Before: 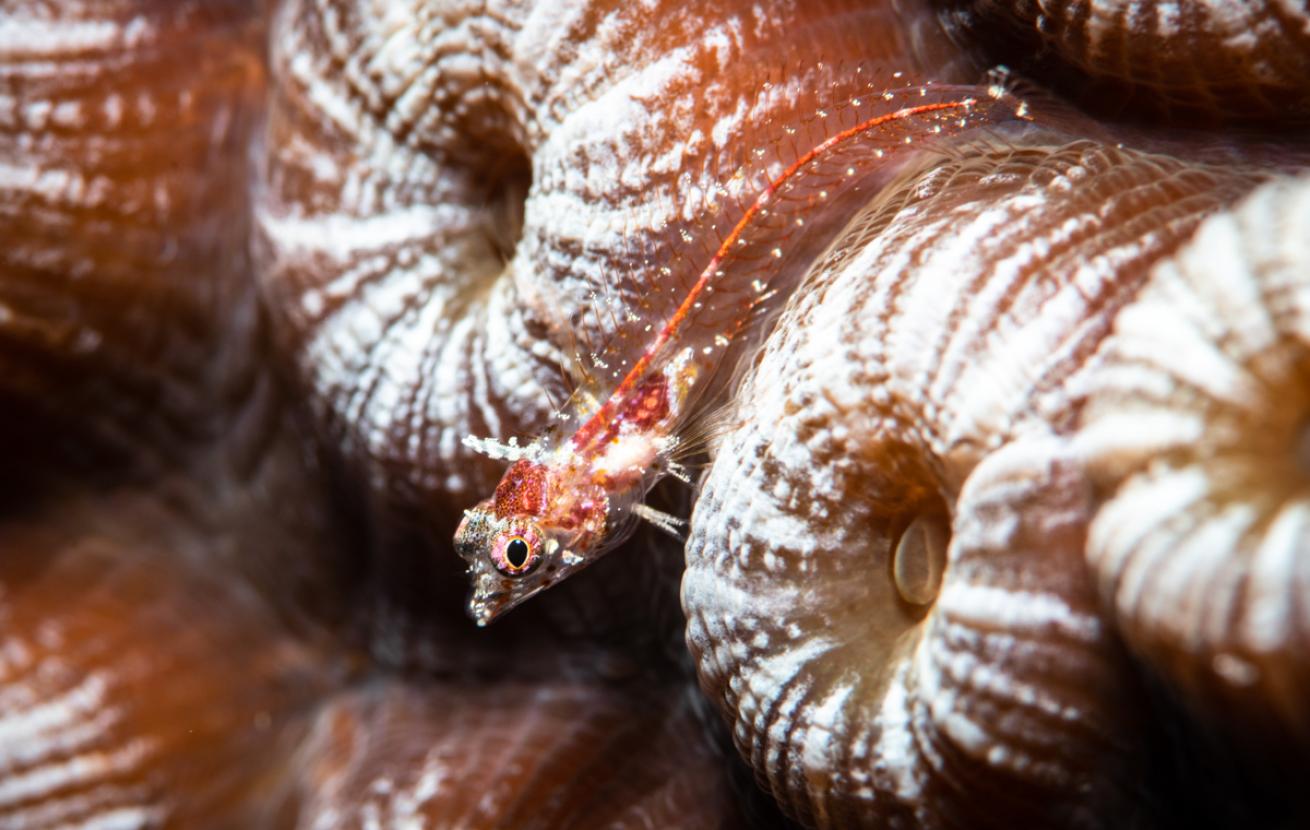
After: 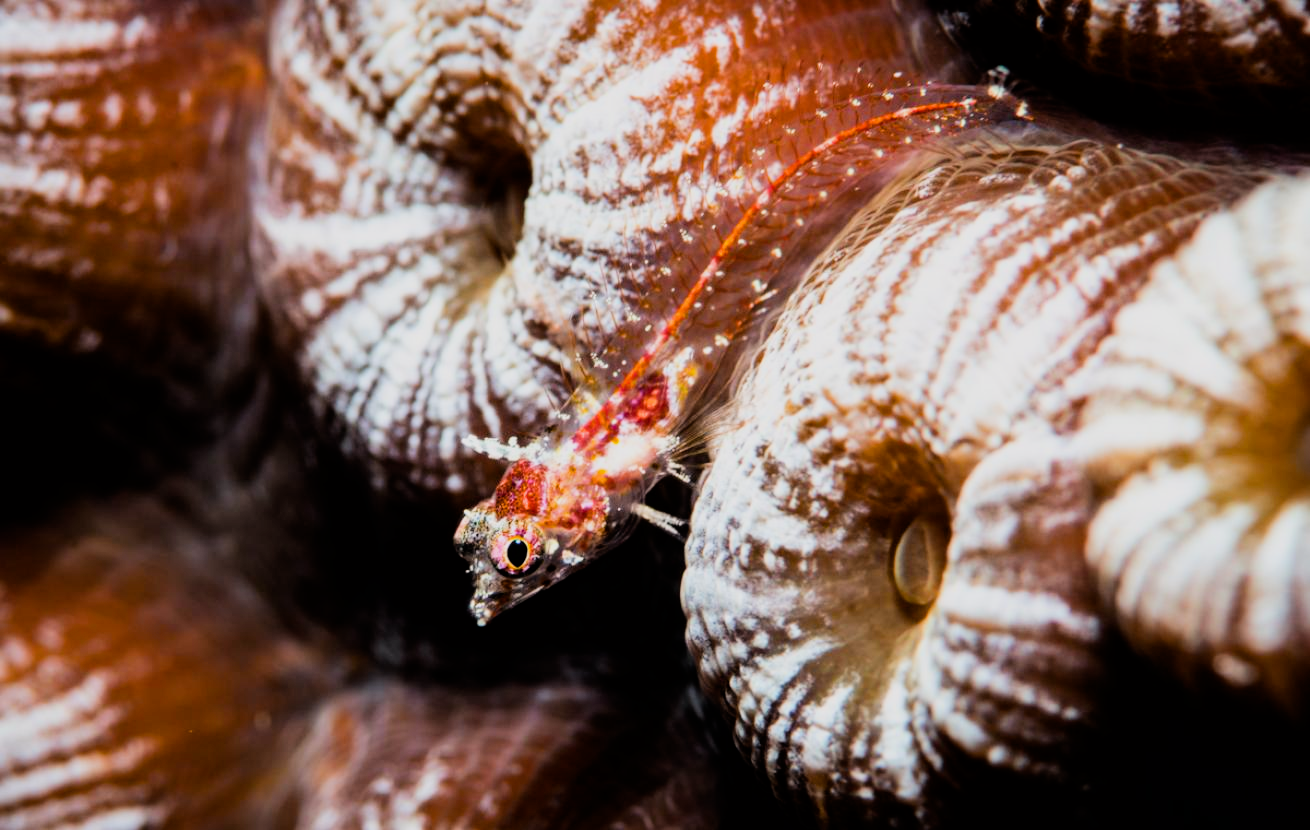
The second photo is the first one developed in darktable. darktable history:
filmic rgb: black relative exposure -5.05 EV, white relative exposure 3.97 EV, hardness 2.9, contrast 1.3, highlights saturation mix -29.69%
color balance rgb: shadows lift › chroma 1.849%, shadows lift › hue 261.54°, highlights gain › chroma 0.167%, highlights gain › hue 329.74°, perceptual saturation grading › global saturation 30.756%
